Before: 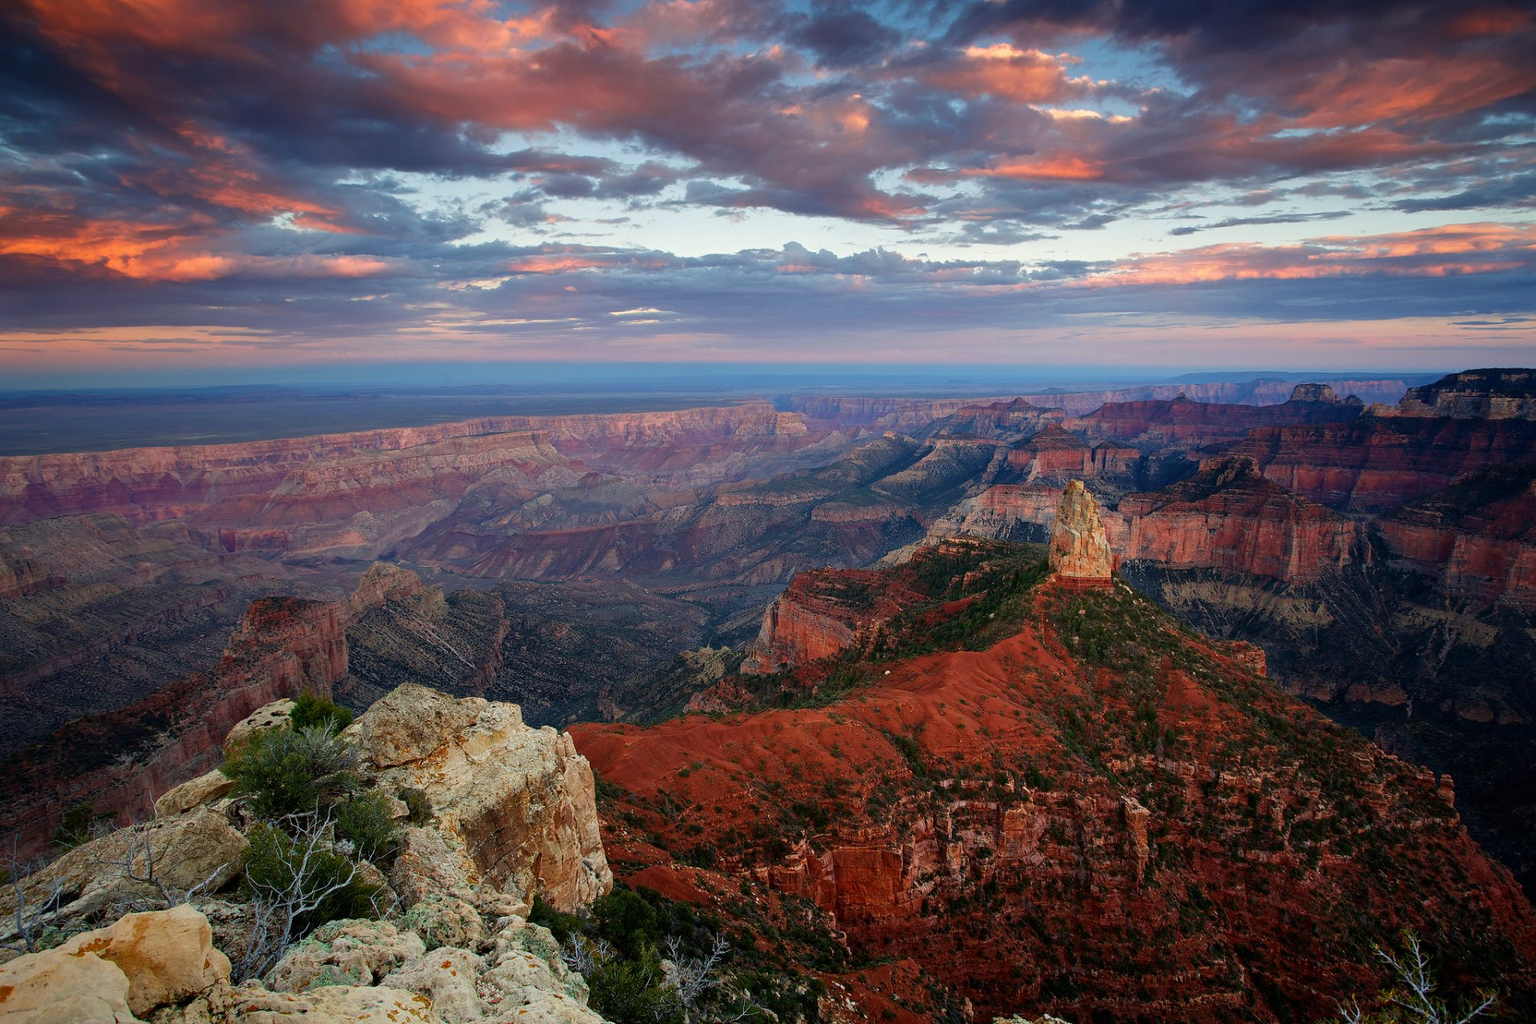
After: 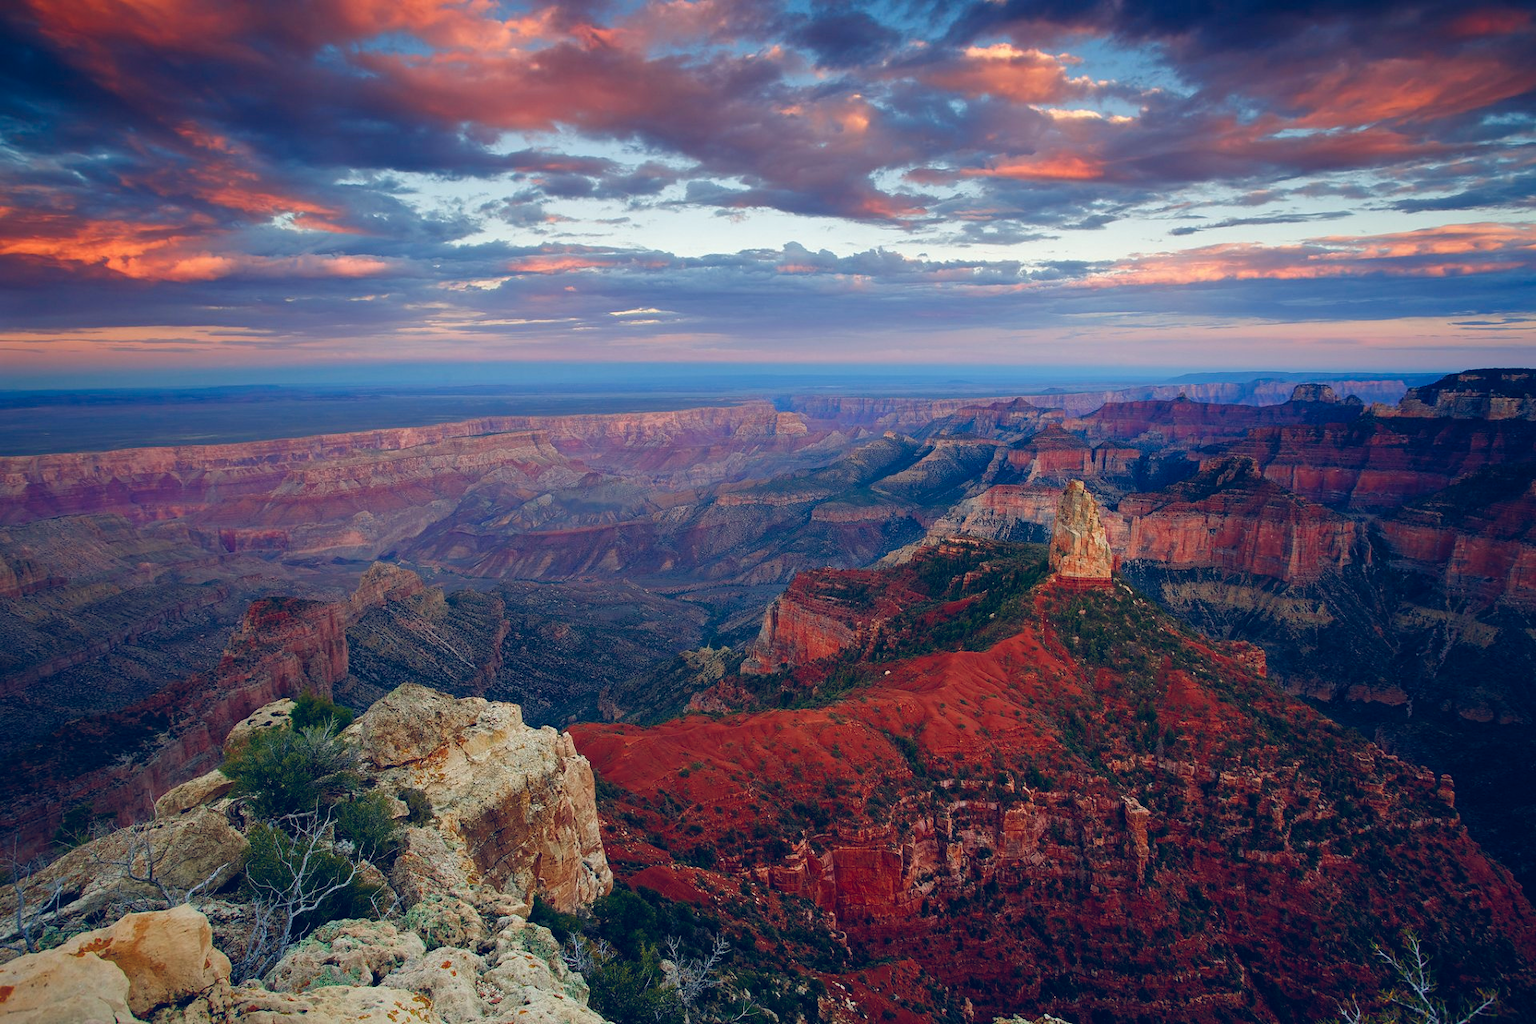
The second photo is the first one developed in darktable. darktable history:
contrast brightness saturation: saturation 0.099
color balance rgb: shadows lift › chroma 2.027%, shadows lift › hue 247.19°, global offset › luminance 0.421%, global offset › chroma 0.202%, global offset › hue 254.96°, perceptual saturation grading › global saturation 0.201%, perceptual saturation grading › highlights -19.902%, perceptual saturation grading › shadows 20.276%, global vibrance 20%
